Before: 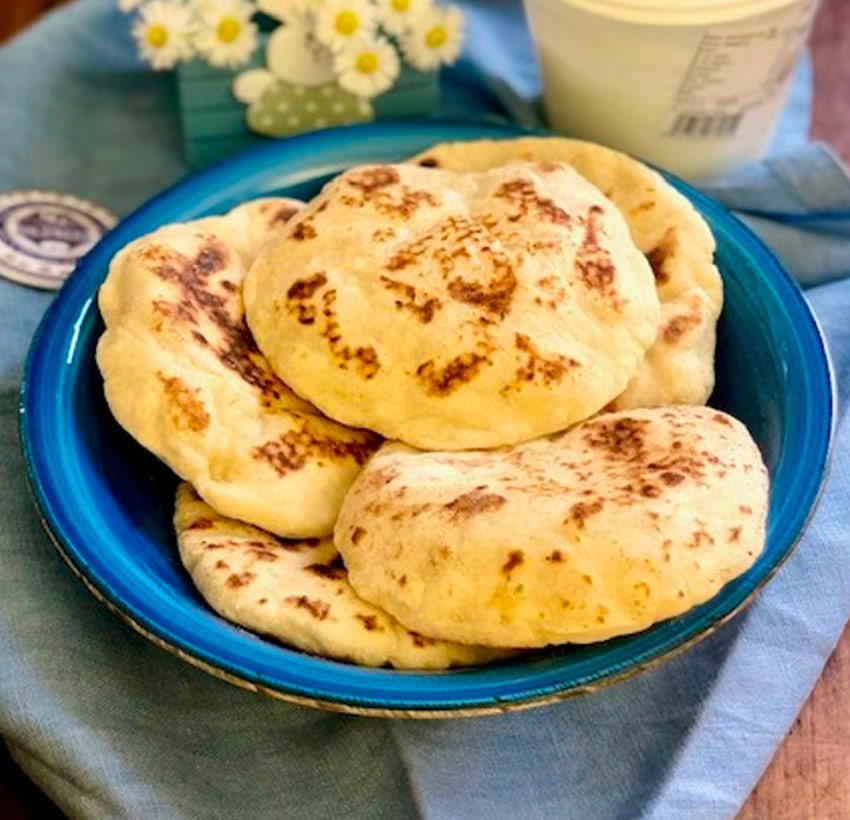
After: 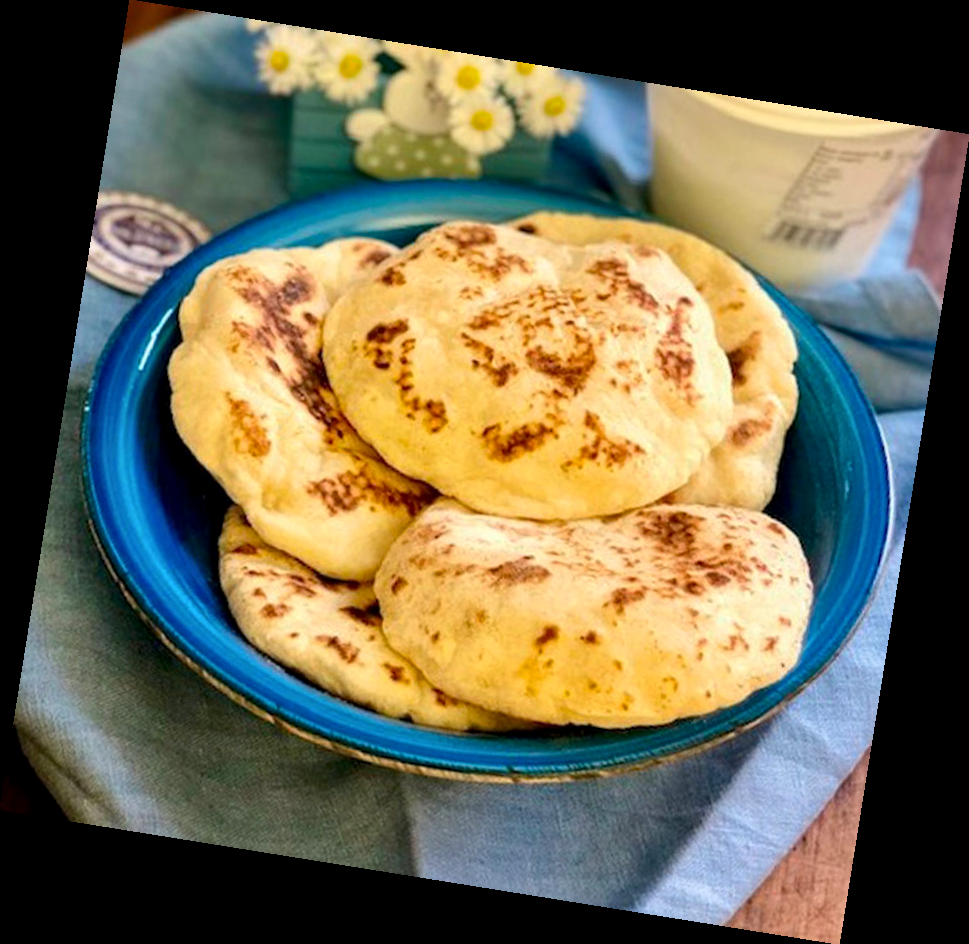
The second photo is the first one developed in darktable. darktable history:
local contrast: highlights 100%, shadows 100%, detail 120%, midtone range 0.2
rotate and perspective: rotation 9.12°, automatic cropping off
